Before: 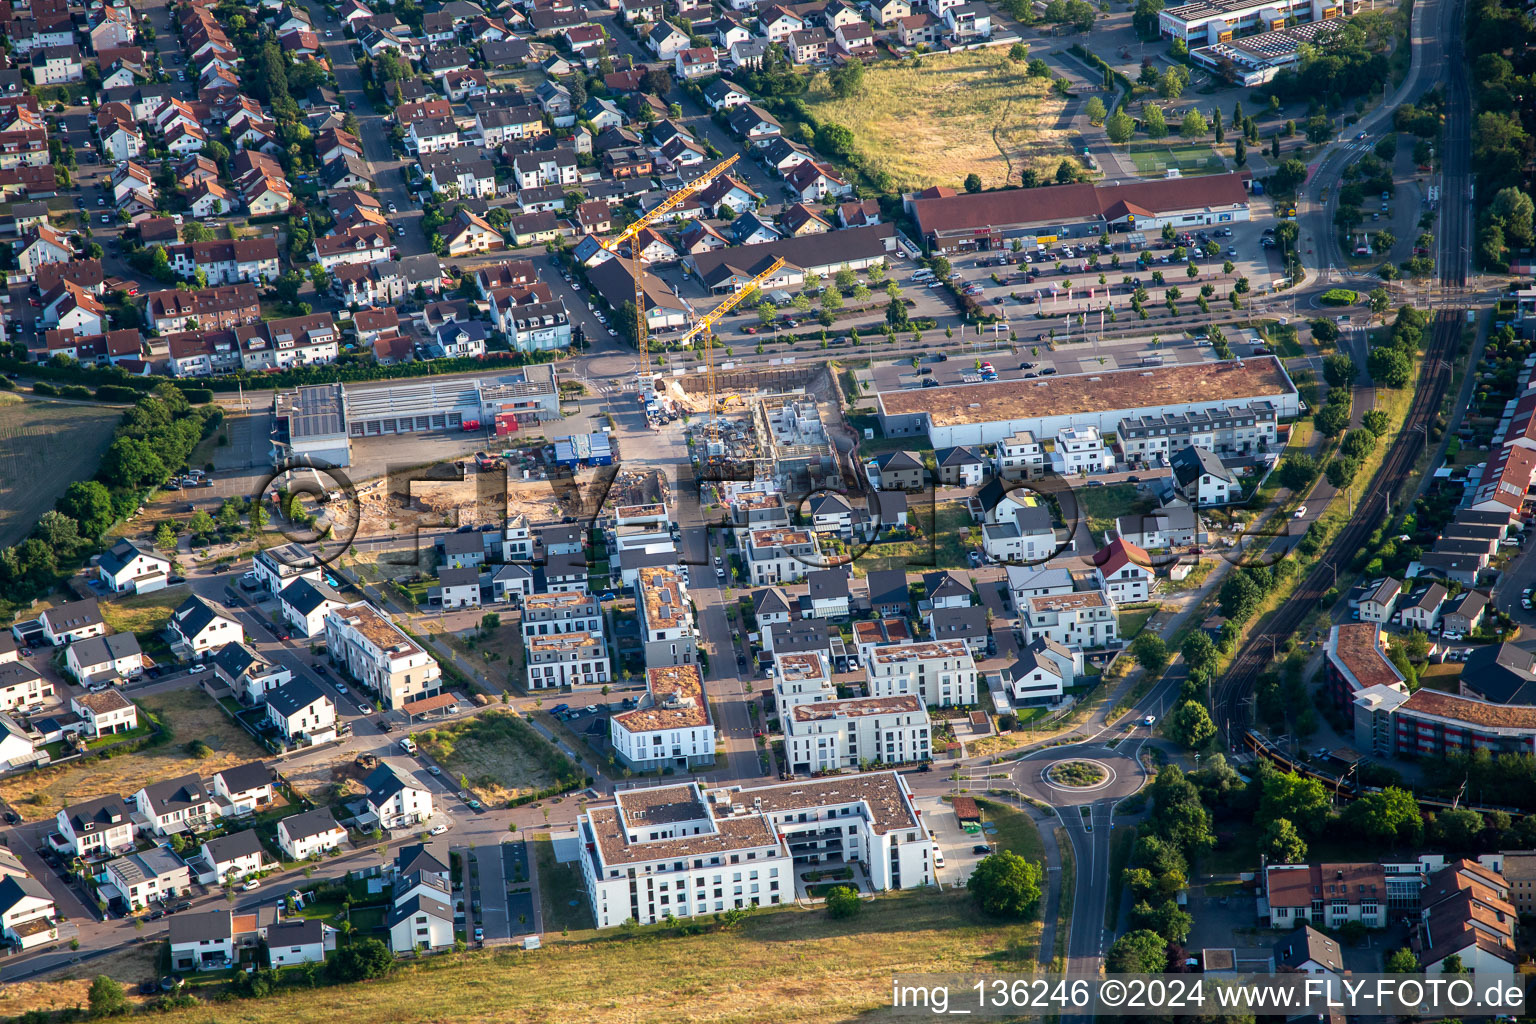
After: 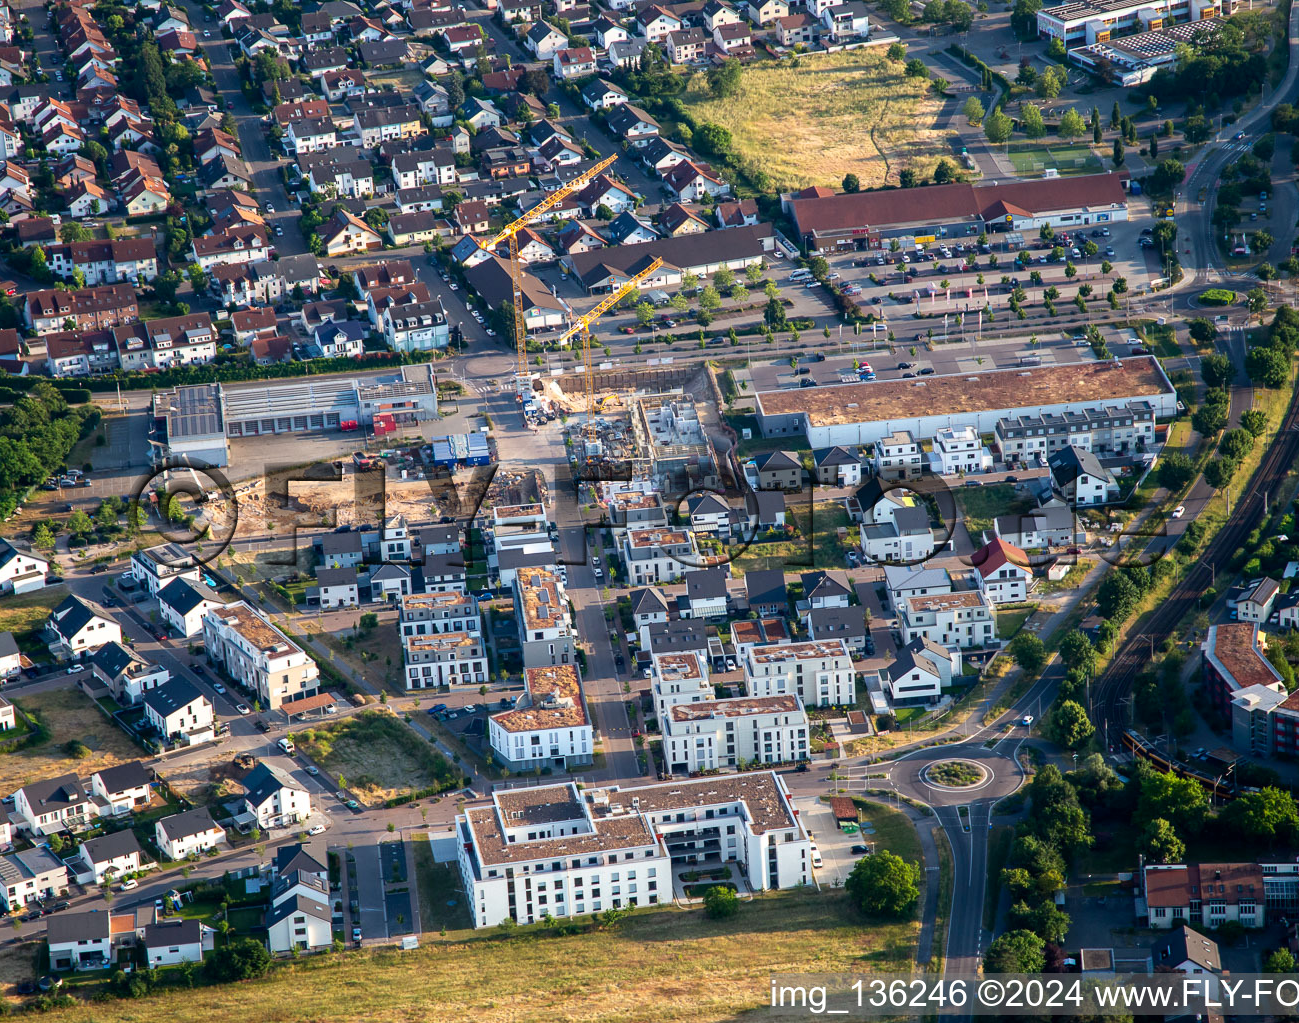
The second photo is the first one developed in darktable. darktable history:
shadows and highlights: shadows -29.17, highlights 29.49
crop: left 7.972%, right 7.418%
